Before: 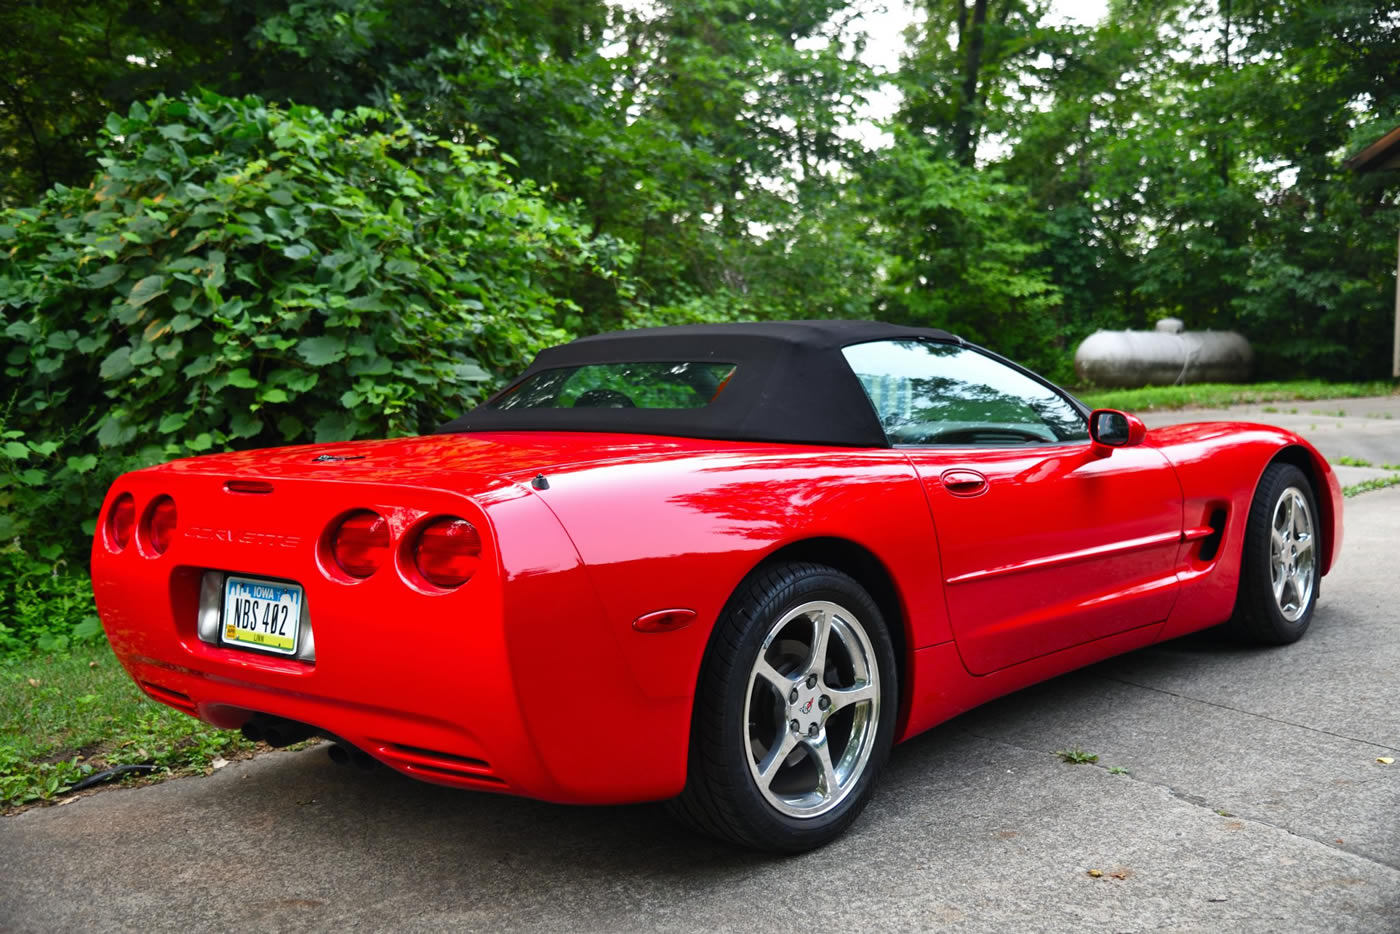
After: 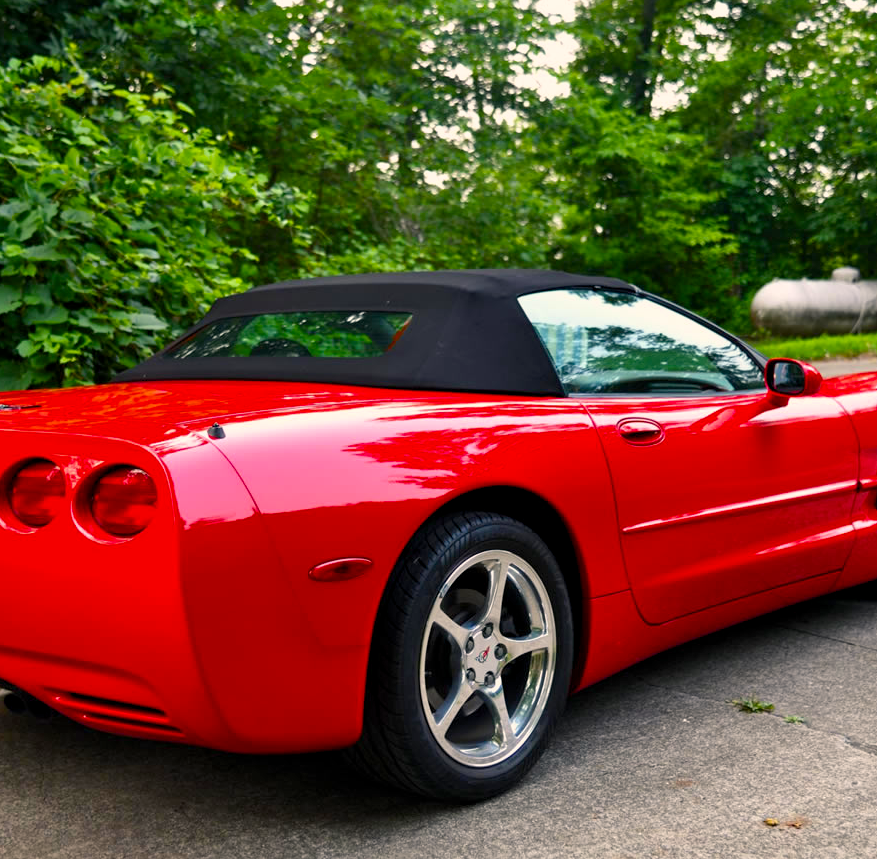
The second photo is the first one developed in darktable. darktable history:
color balance rgb: highlights gain › chroma 3.104%, highlights gain › hue 60.09°, global offset › luminance -0.361%, perceptual saturation grading › global saturation 25.564%
crop and rotate: left 23.205%, top 5.636%, right 14.113%, bottom 2.343%
